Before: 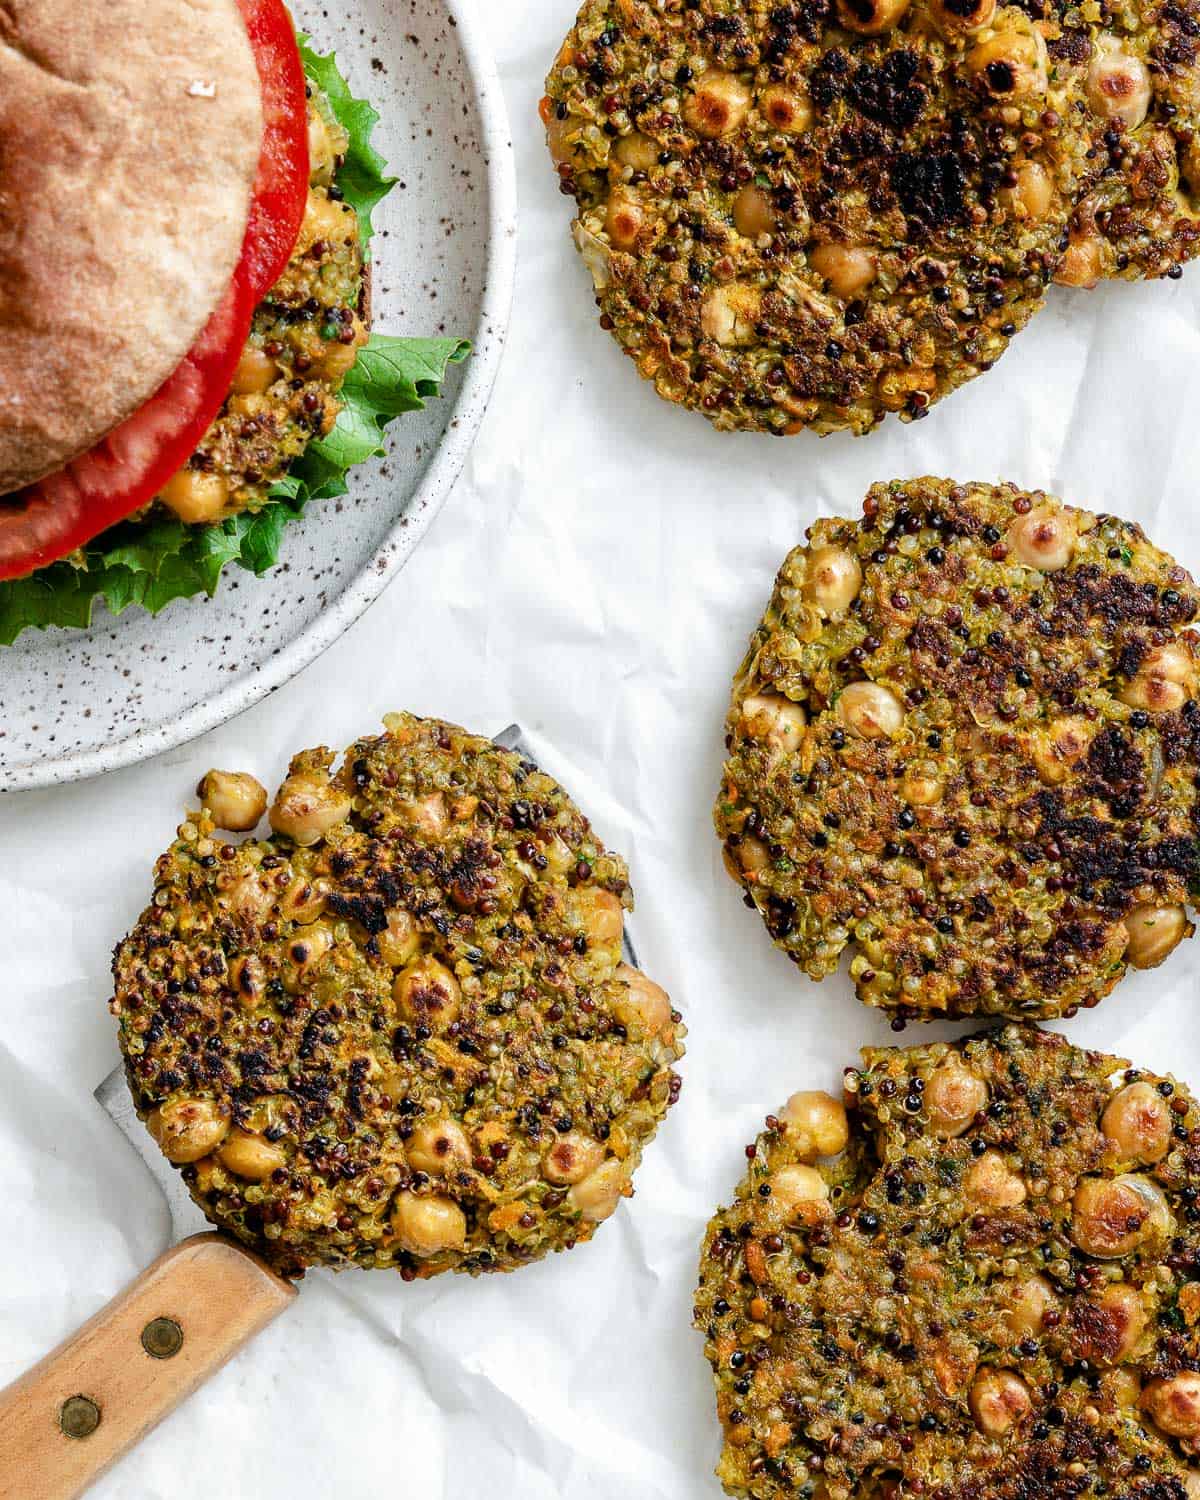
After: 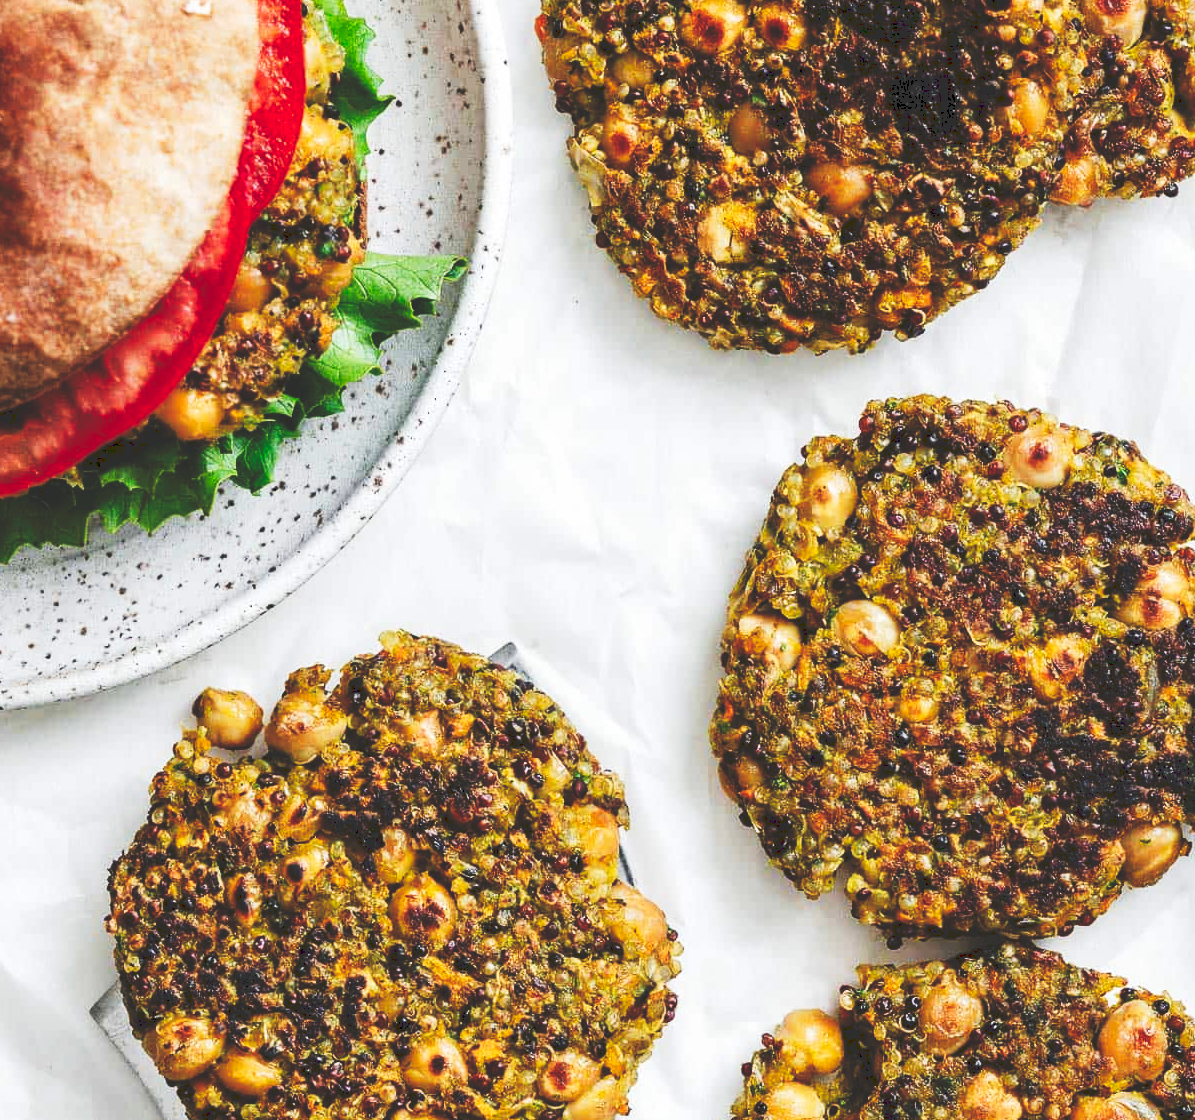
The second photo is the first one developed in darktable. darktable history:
crop: left 0.387%, top 5.469%, bottom 19.809%
tone curve: curves: ch0 [(0, 0) (0.003, 0.183) (0.011, 0.183) (0.025, 0.184) (0.044, 0.188) (0.069, 0.197) (0.1, 0.204) (0.136, 0.212) (0.177, 0.226) (0.224, 0.24) (0.277, 0.273) (0.335, 0.322) (0.399, 0.388) (0.468, 0.468) (0.543, 0.579) (0.623, 0.686) (0.709, 0.792) (0.801, 0.877) (0.898, 0.939) (1, 1)], preserve colors none
